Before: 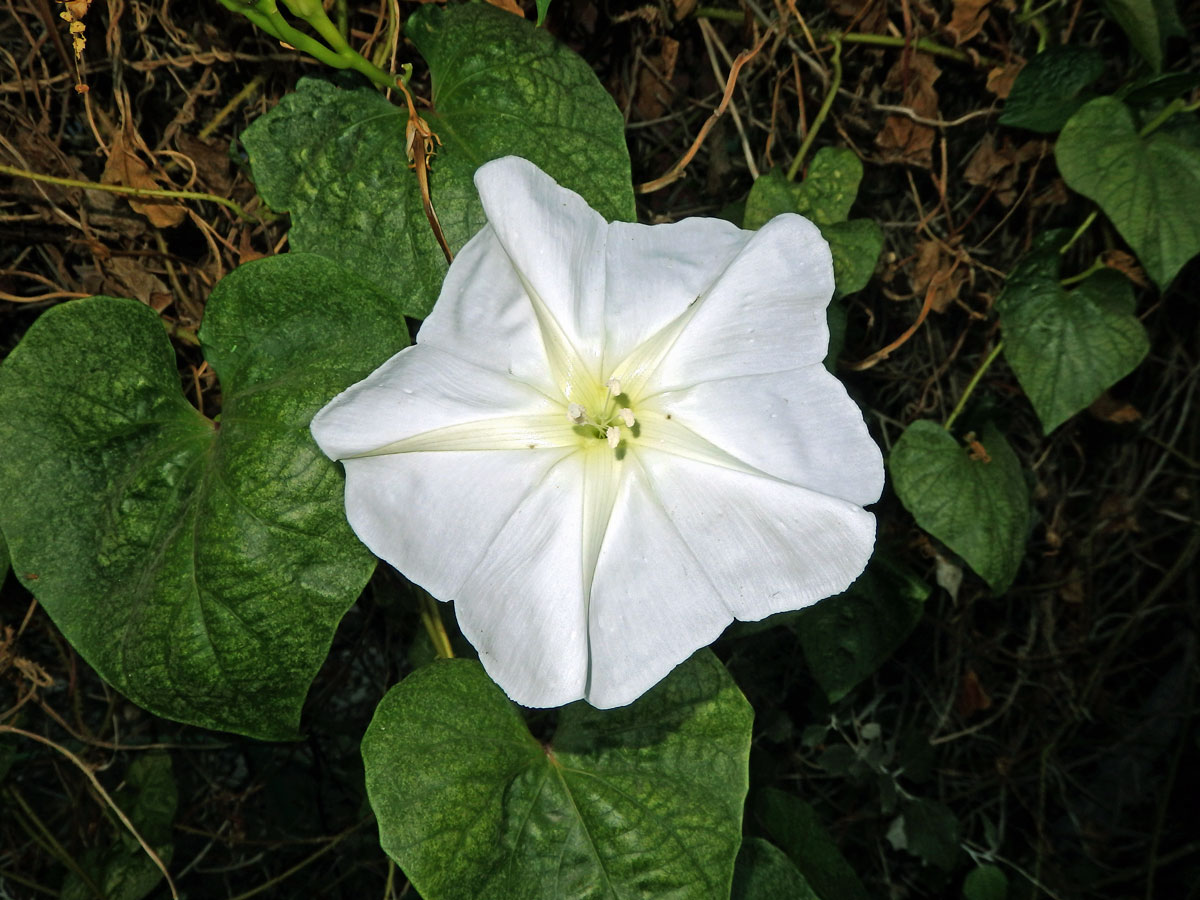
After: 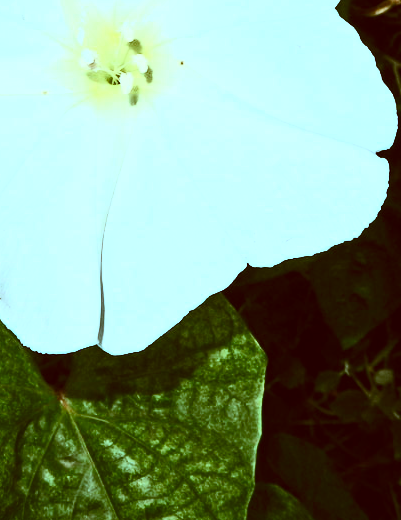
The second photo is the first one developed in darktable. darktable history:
crop: left 40.648%, top 39.434%, right 25.911%, bottom 2.706%
contrast brightness saturation: contrast 0.625, brightness 0.333, saturation 0.149
color correction: highlights a* -14.98, highlights b* -16, shadows a* 10.56, shadows b* 29.34
